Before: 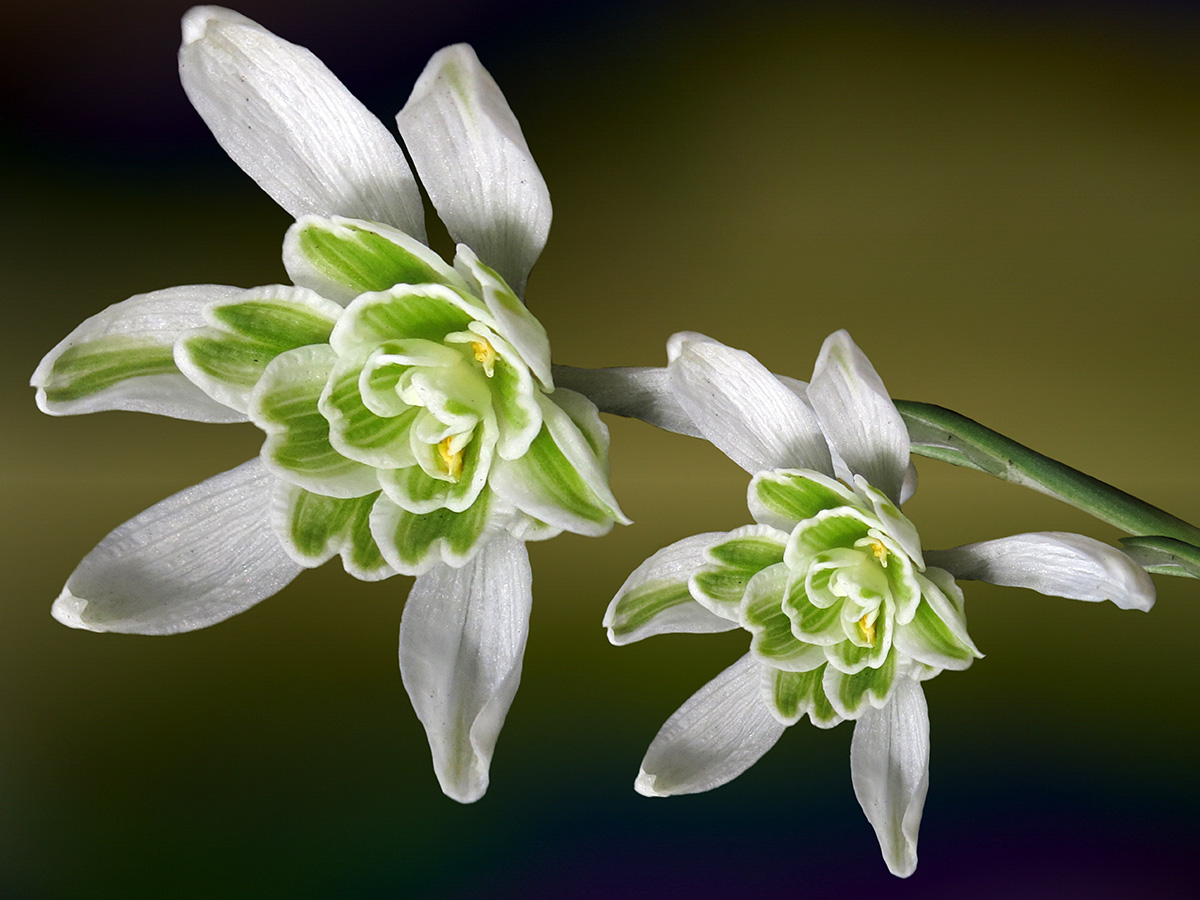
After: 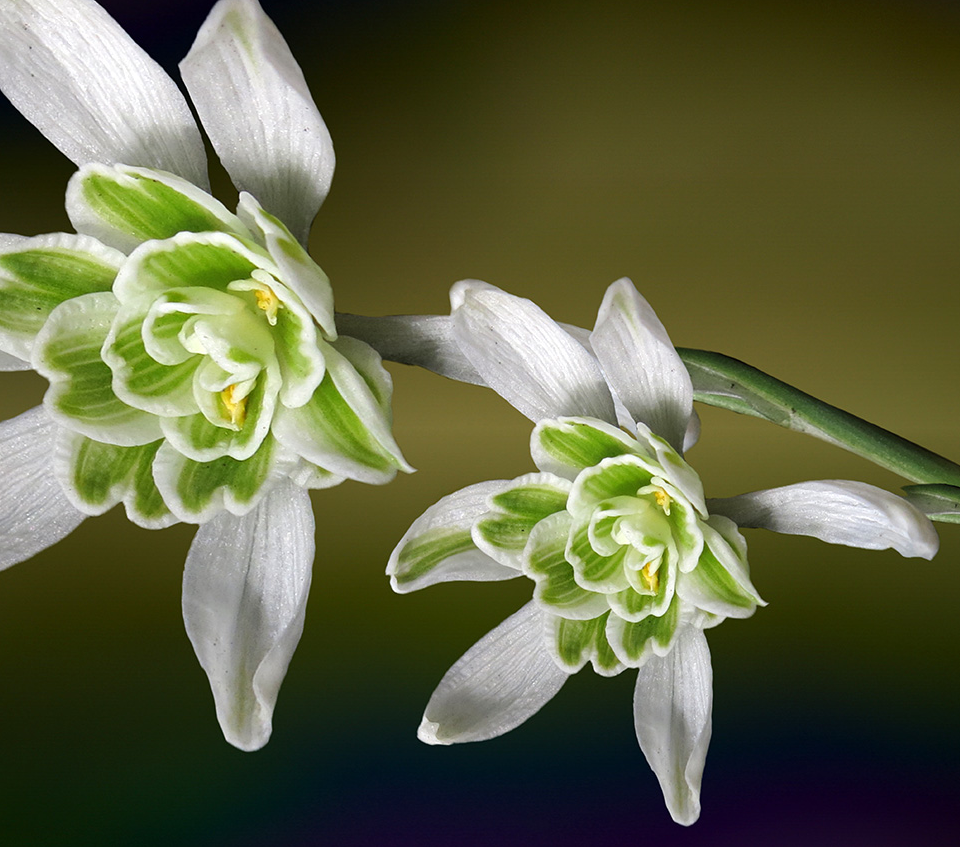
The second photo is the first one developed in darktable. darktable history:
crop and rotate: left 18.104%, top 5.778%, right 1.83%
